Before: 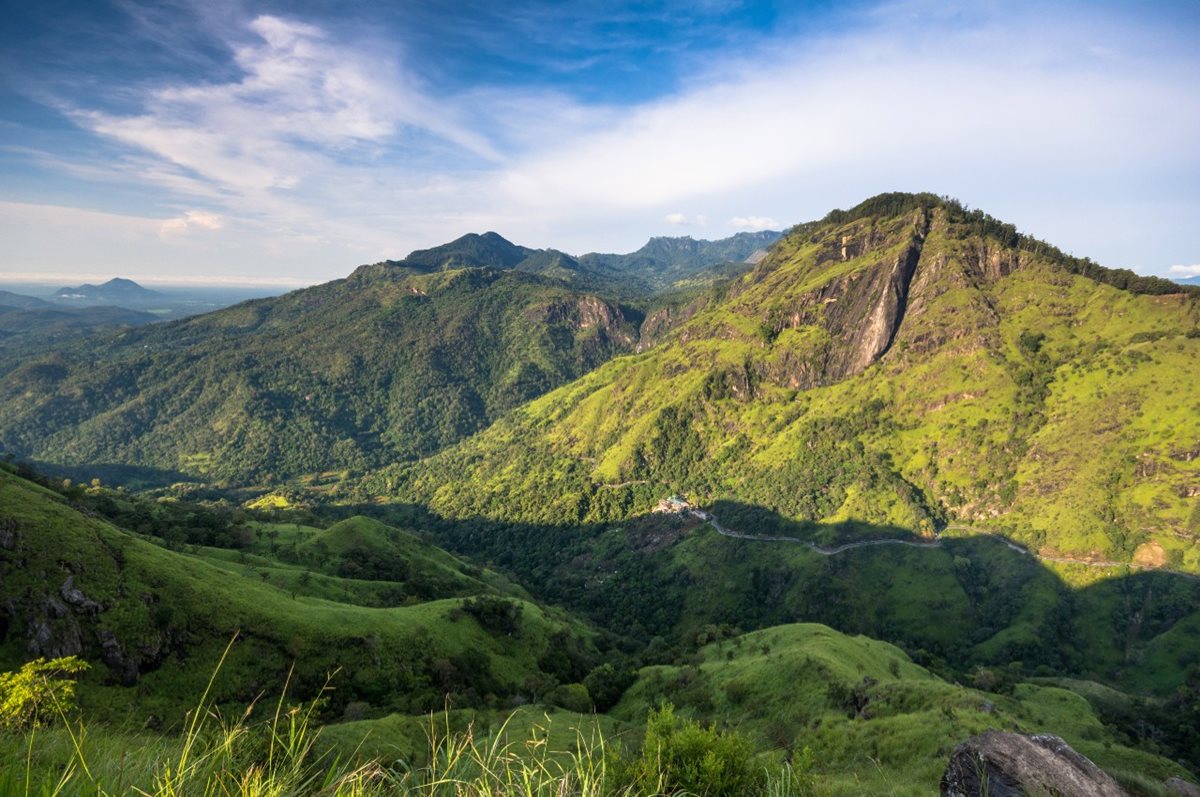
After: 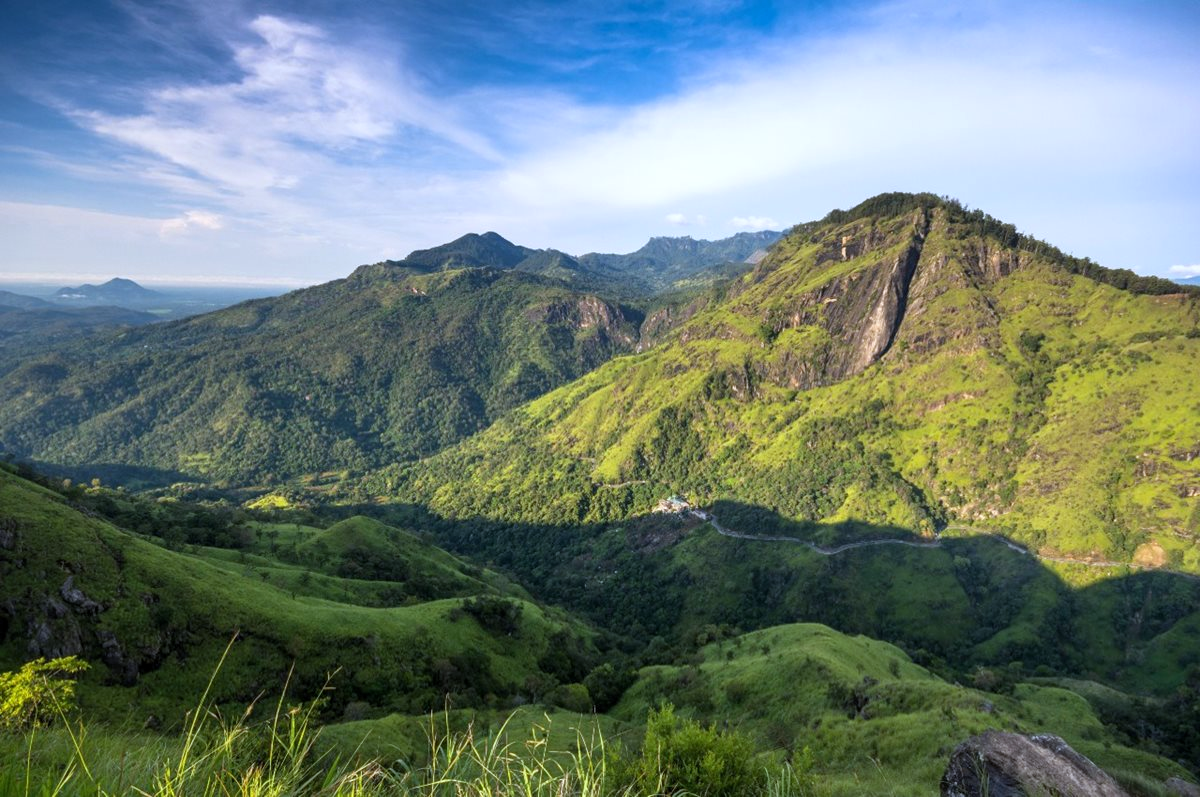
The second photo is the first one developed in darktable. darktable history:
white balance: red 0.954, blue 1.079
levels: mode automatic, black 0.023%, white 99.97%, levels [0.062, 0.494, 0.925]
